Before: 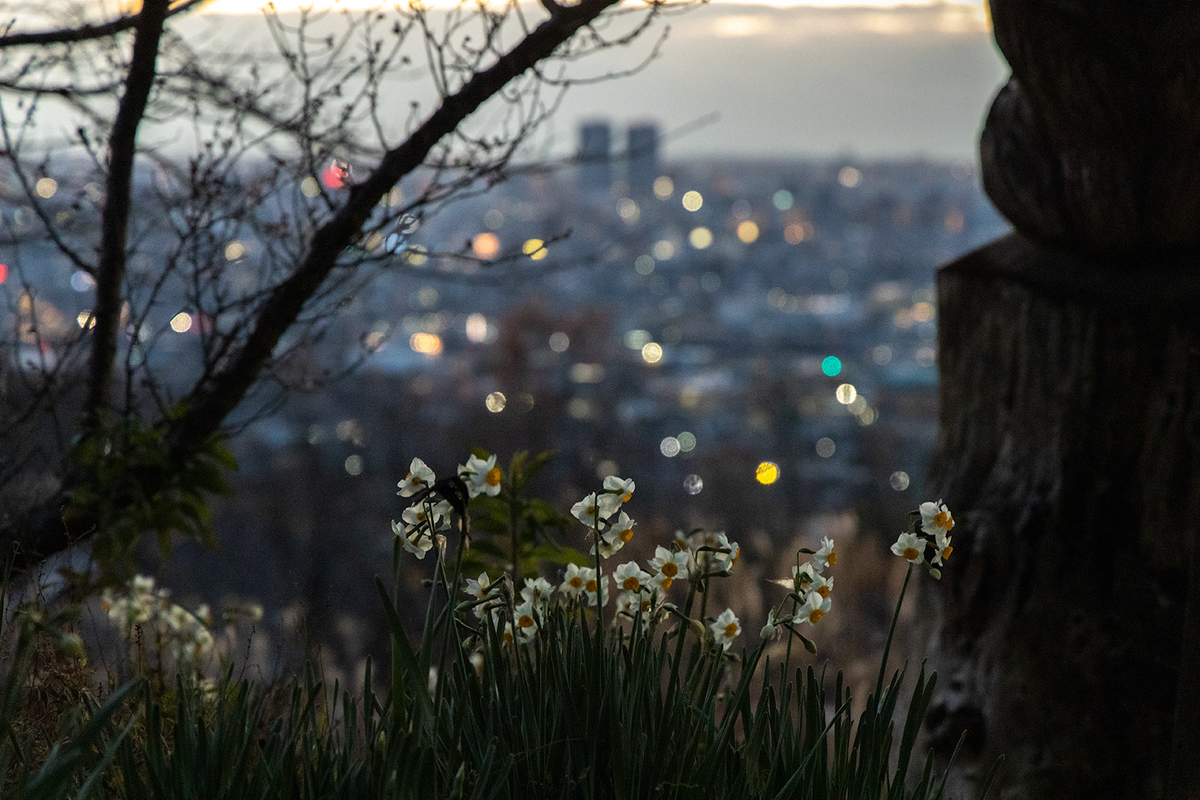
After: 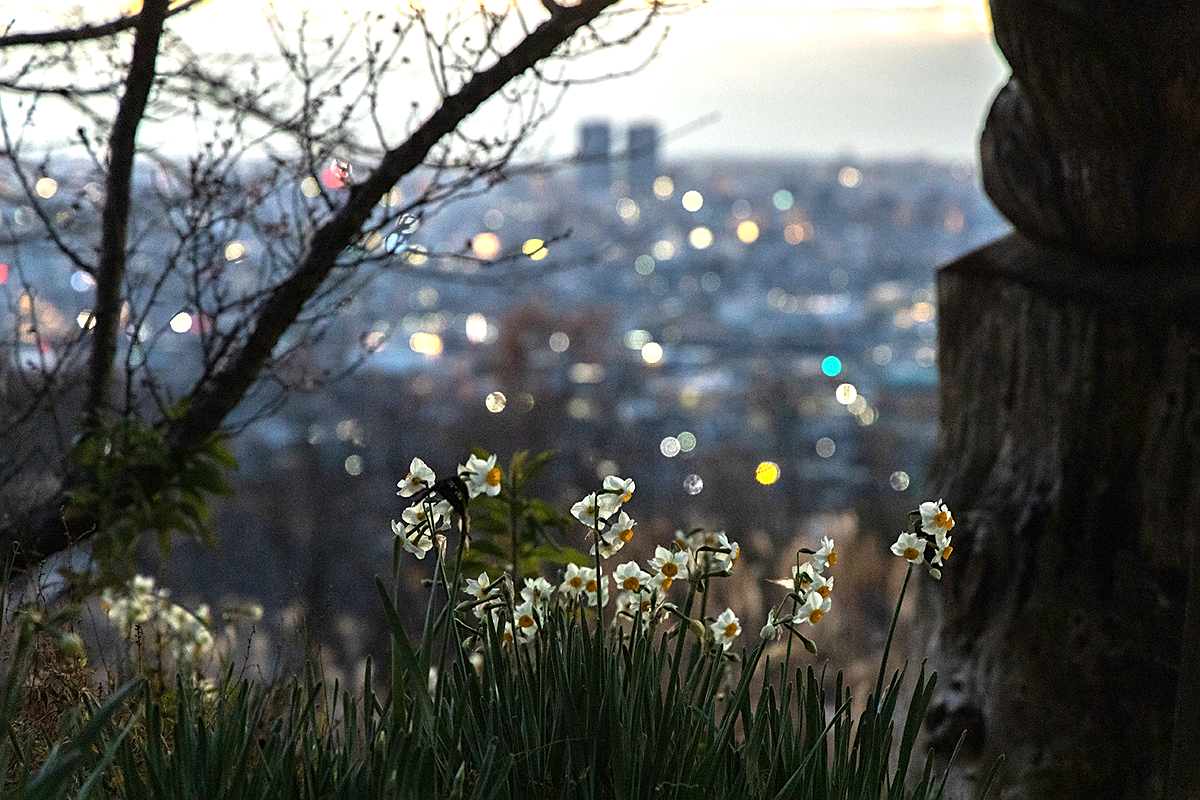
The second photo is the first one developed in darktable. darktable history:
exposure: exposure 0.992 EV, compensate exposure bias true, compensate highlight preservation false
sharpen: on, module defaults
